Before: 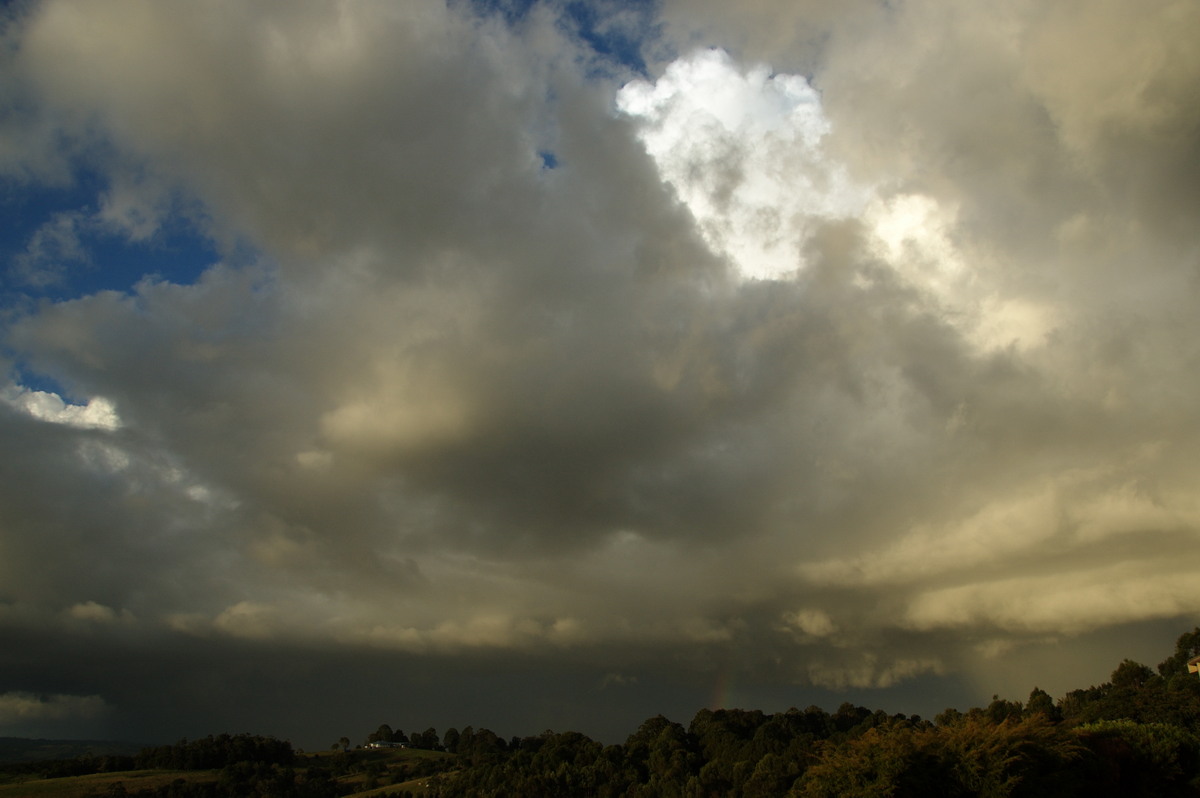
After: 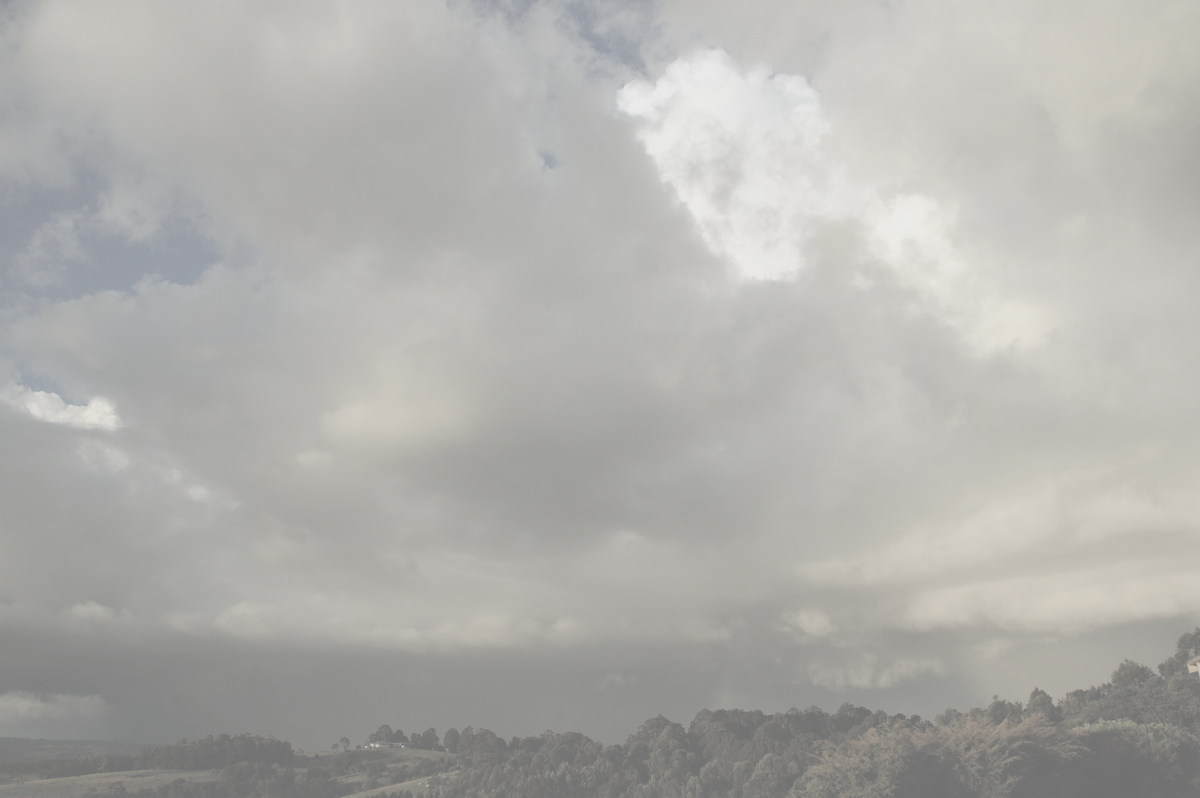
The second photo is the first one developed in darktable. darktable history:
contrast brightness saturation: contrast -0.321, brightness 0.735, saturation -0.778
